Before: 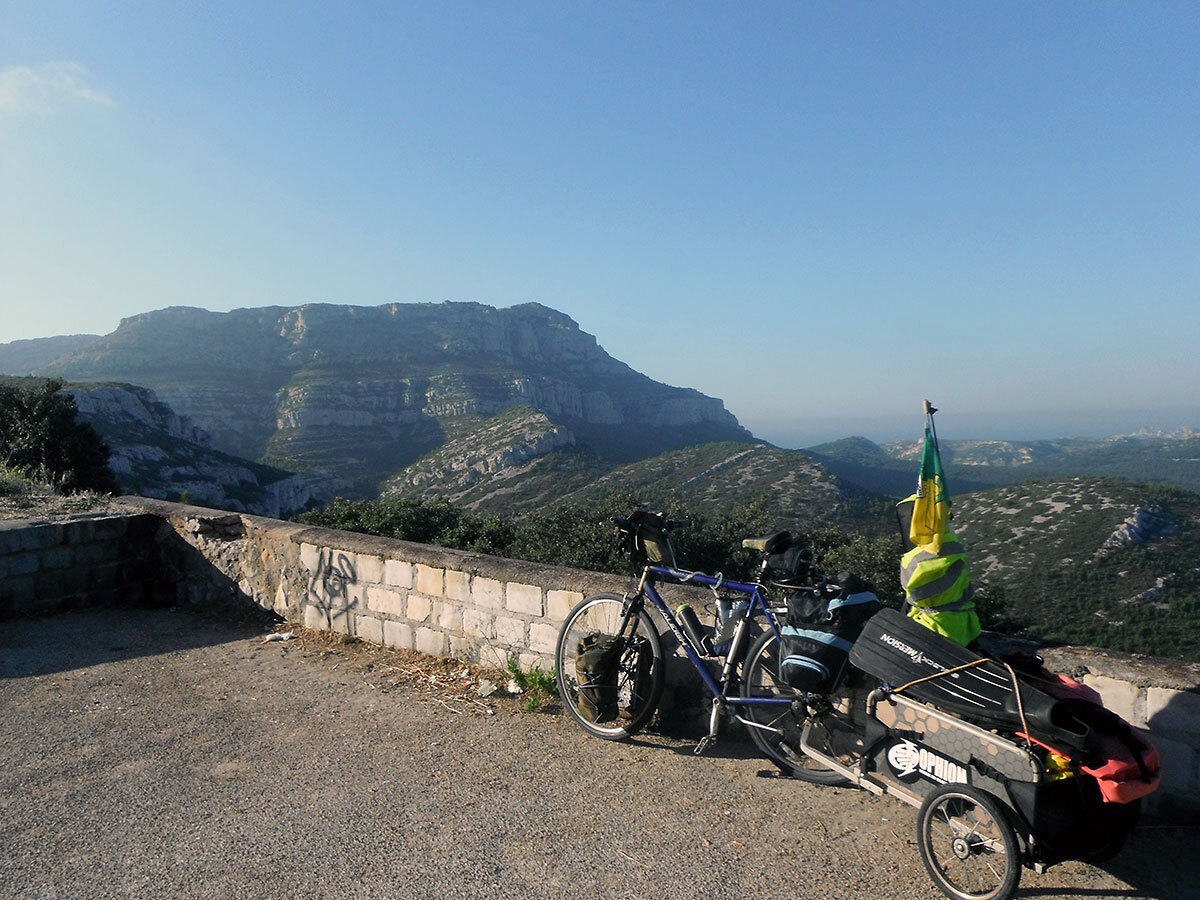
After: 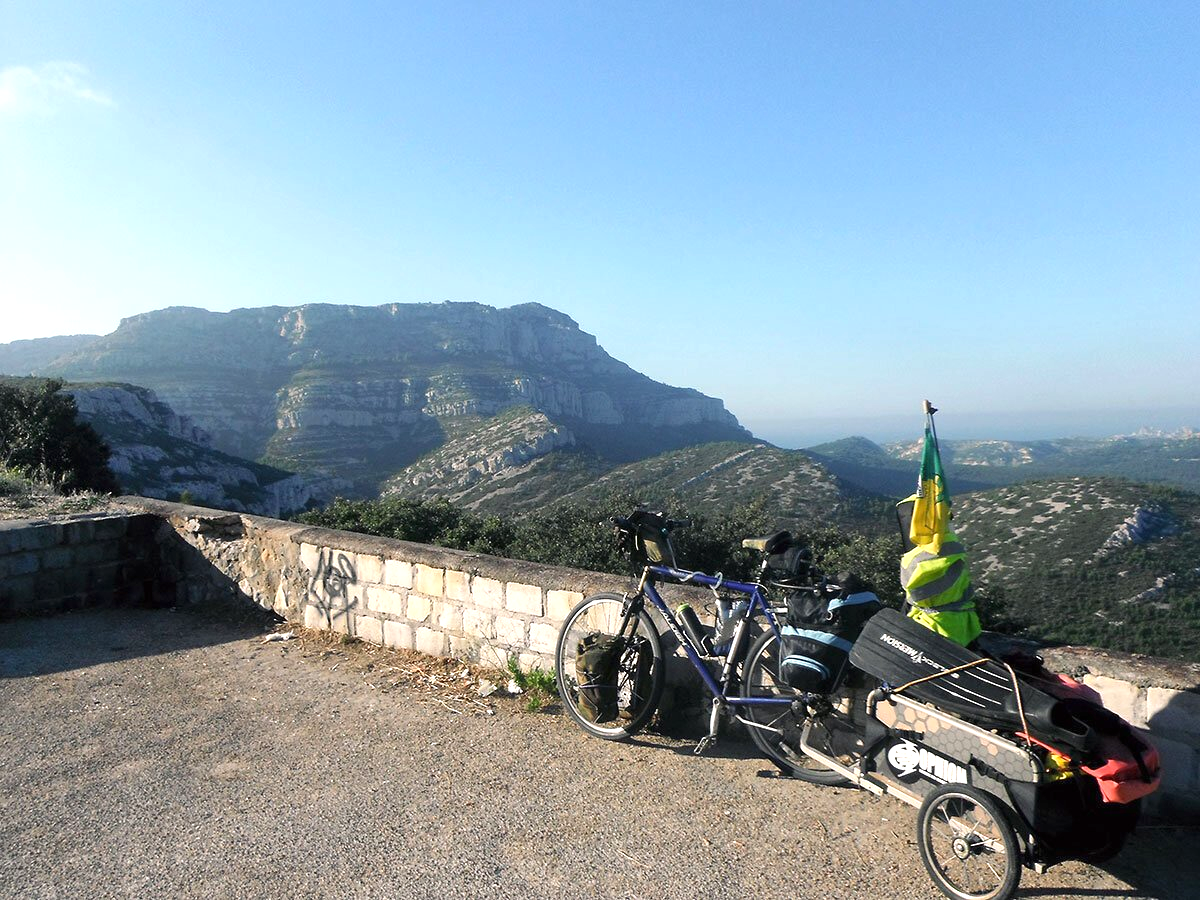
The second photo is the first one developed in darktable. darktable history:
exposure: black level correction 0, exposure 0.701 EV, compensate highlight preservation false
